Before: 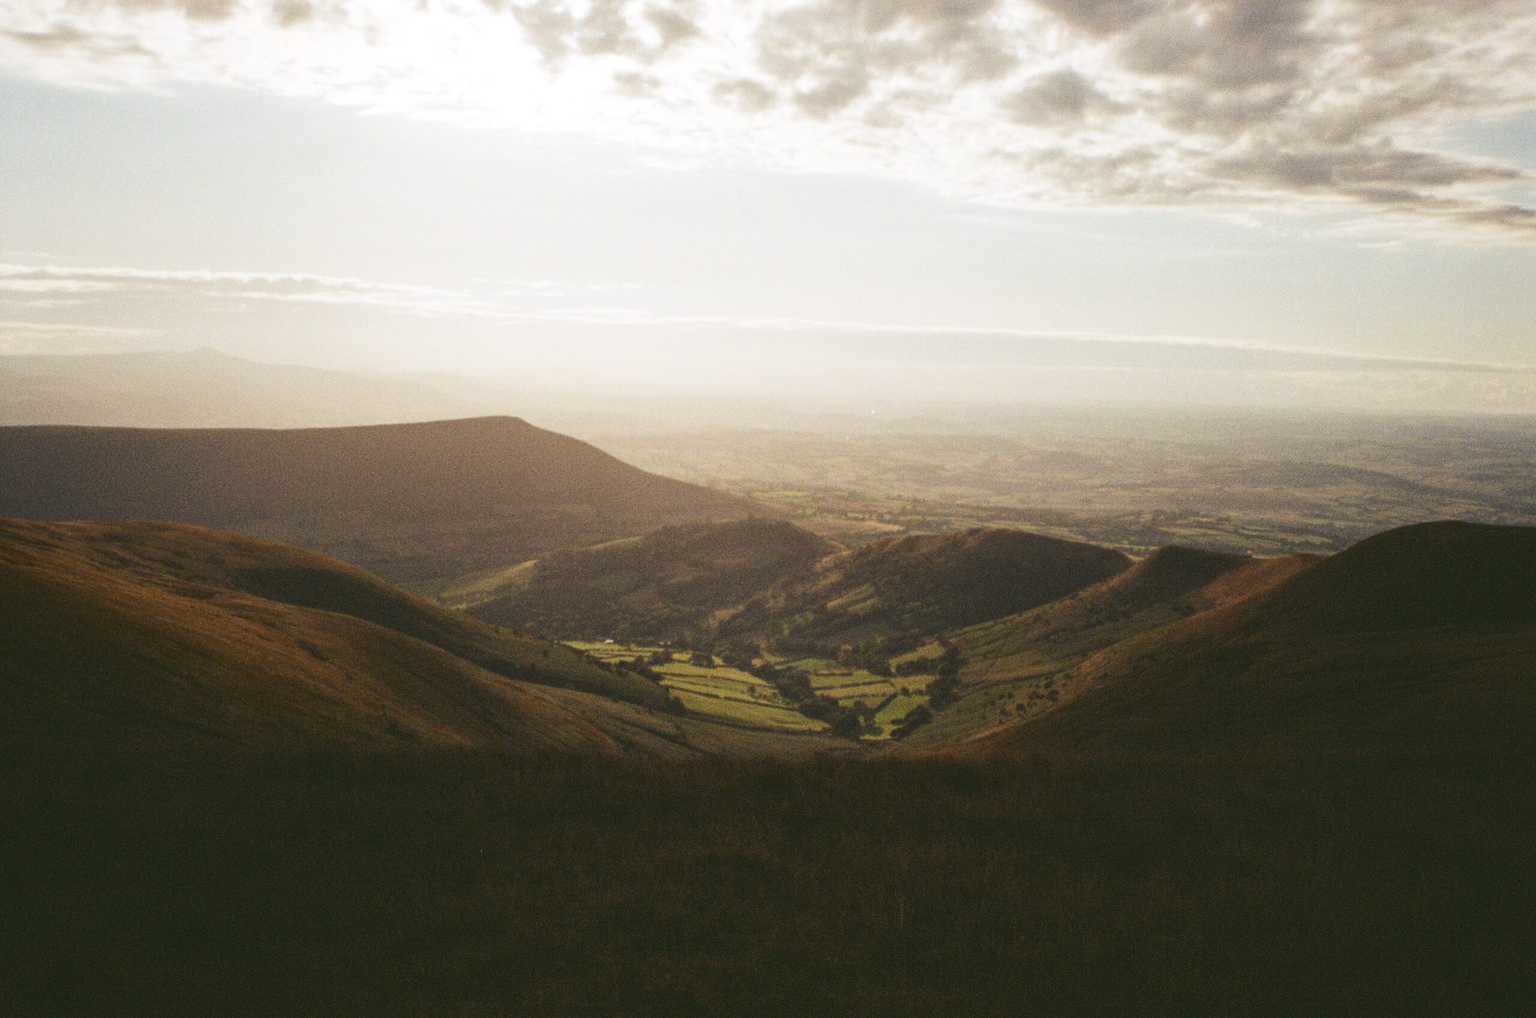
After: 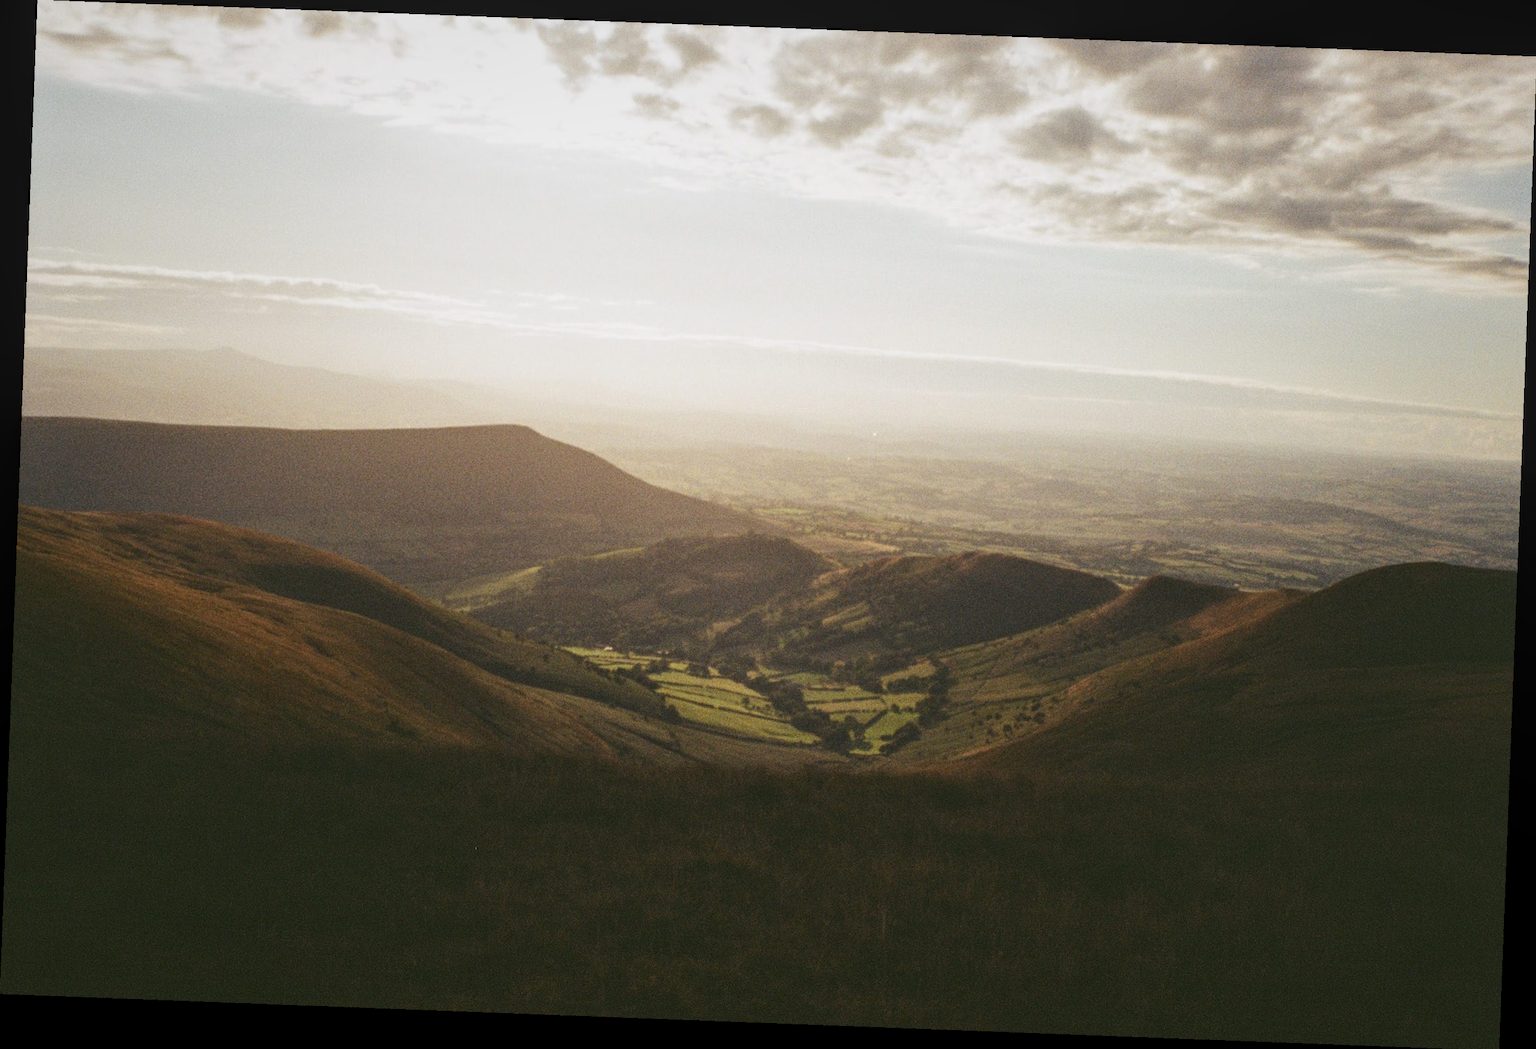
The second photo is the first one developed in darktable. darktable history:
local contrast: detail 110%
rotate and perspective: rotation 2.17°, automatic cropping off
